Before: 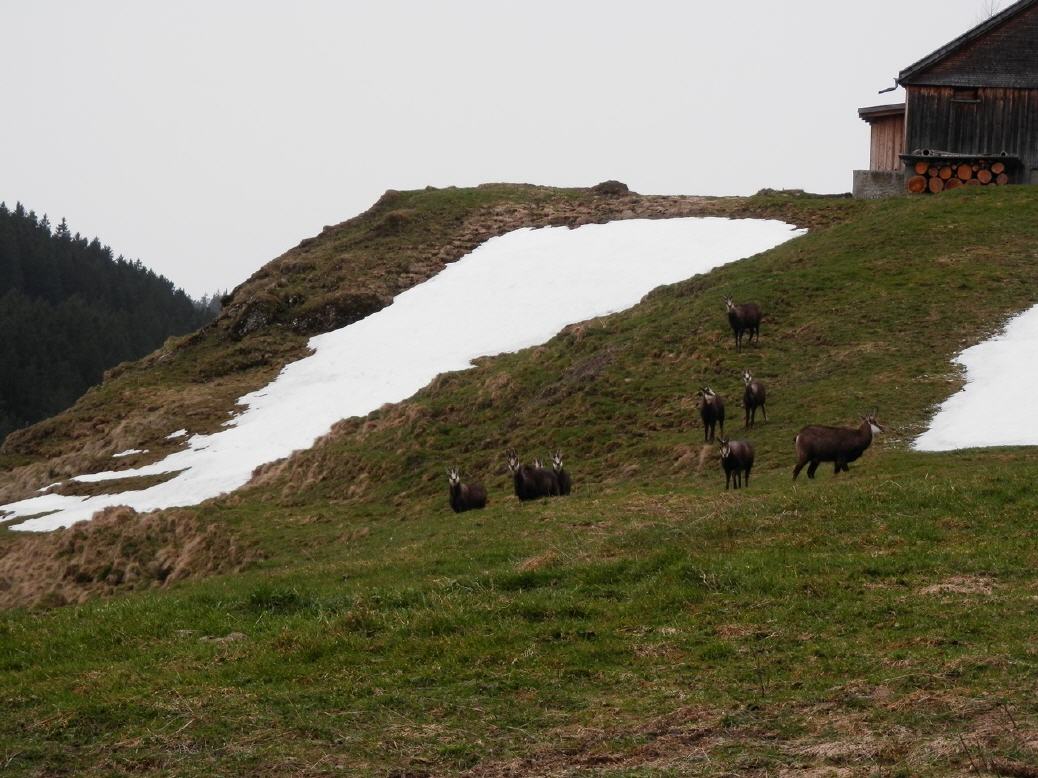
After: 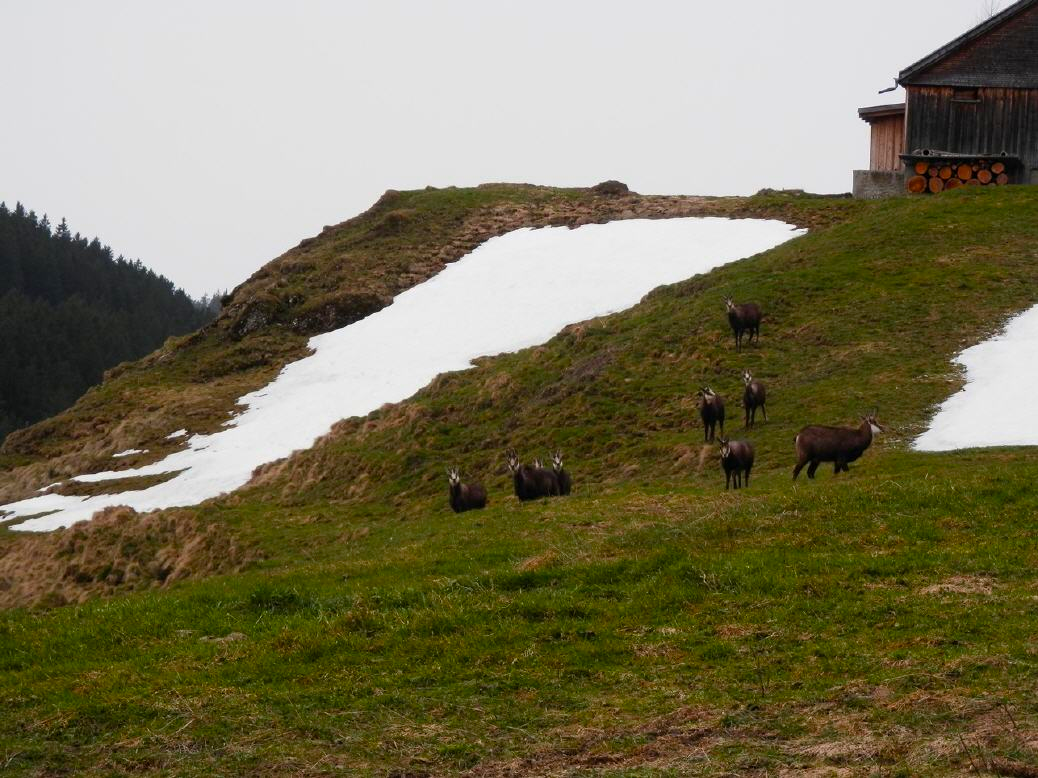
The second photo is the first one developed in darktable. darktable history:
color balance rgb: perceptual saturation grading › global saturation 29.761%, global vibrance 9.963%
